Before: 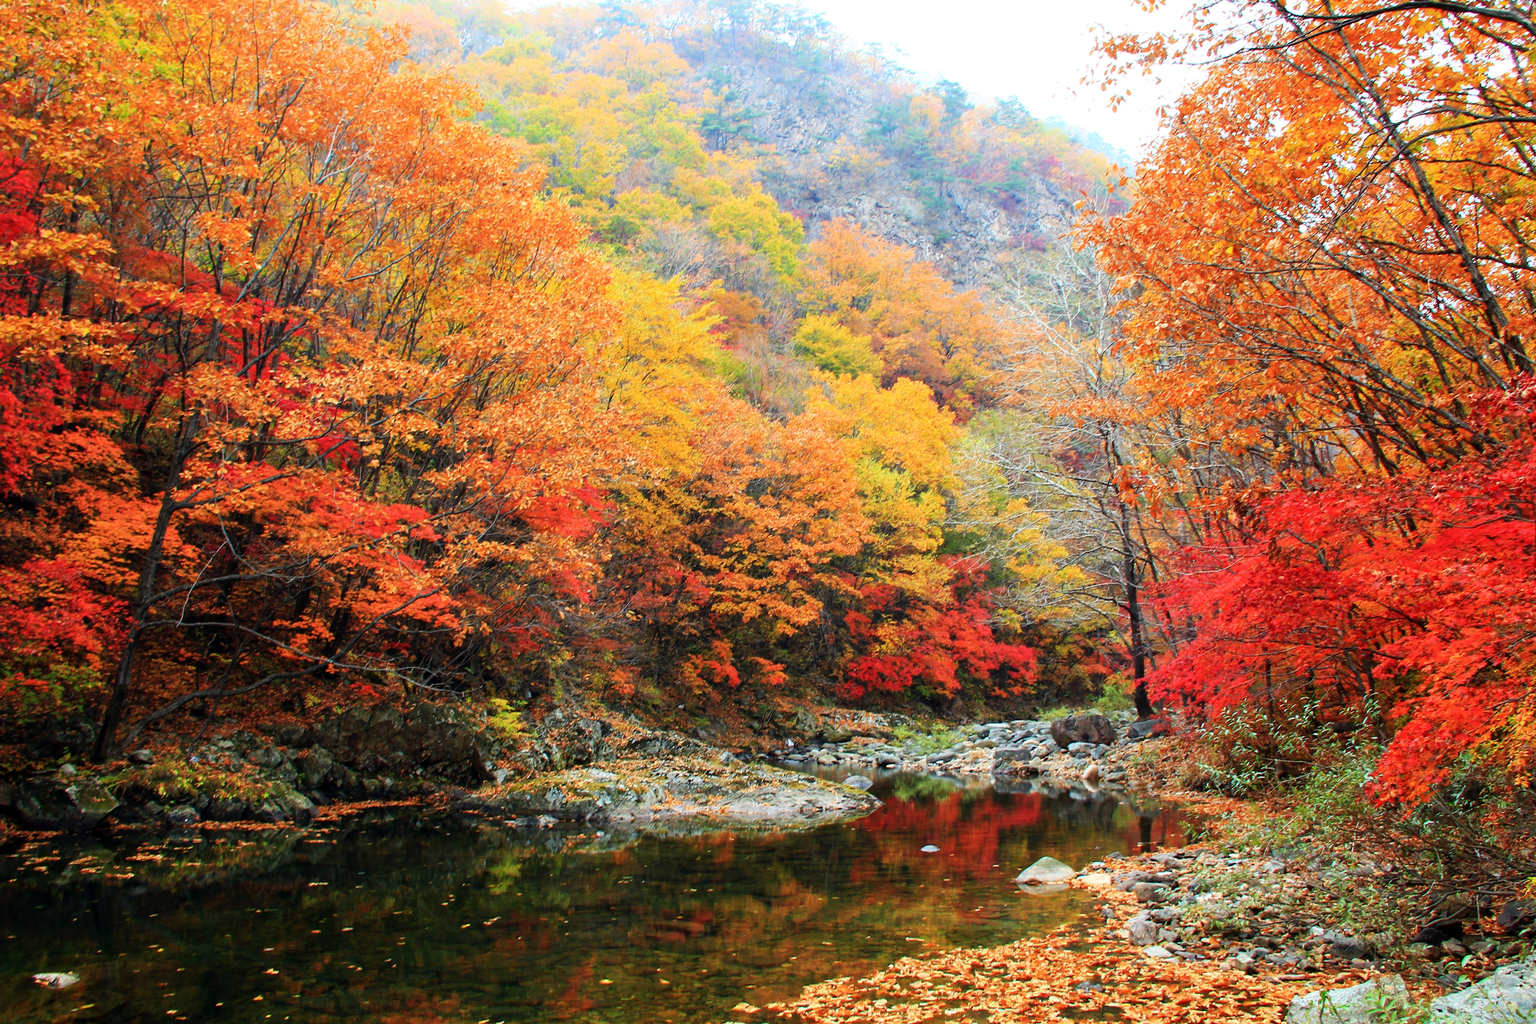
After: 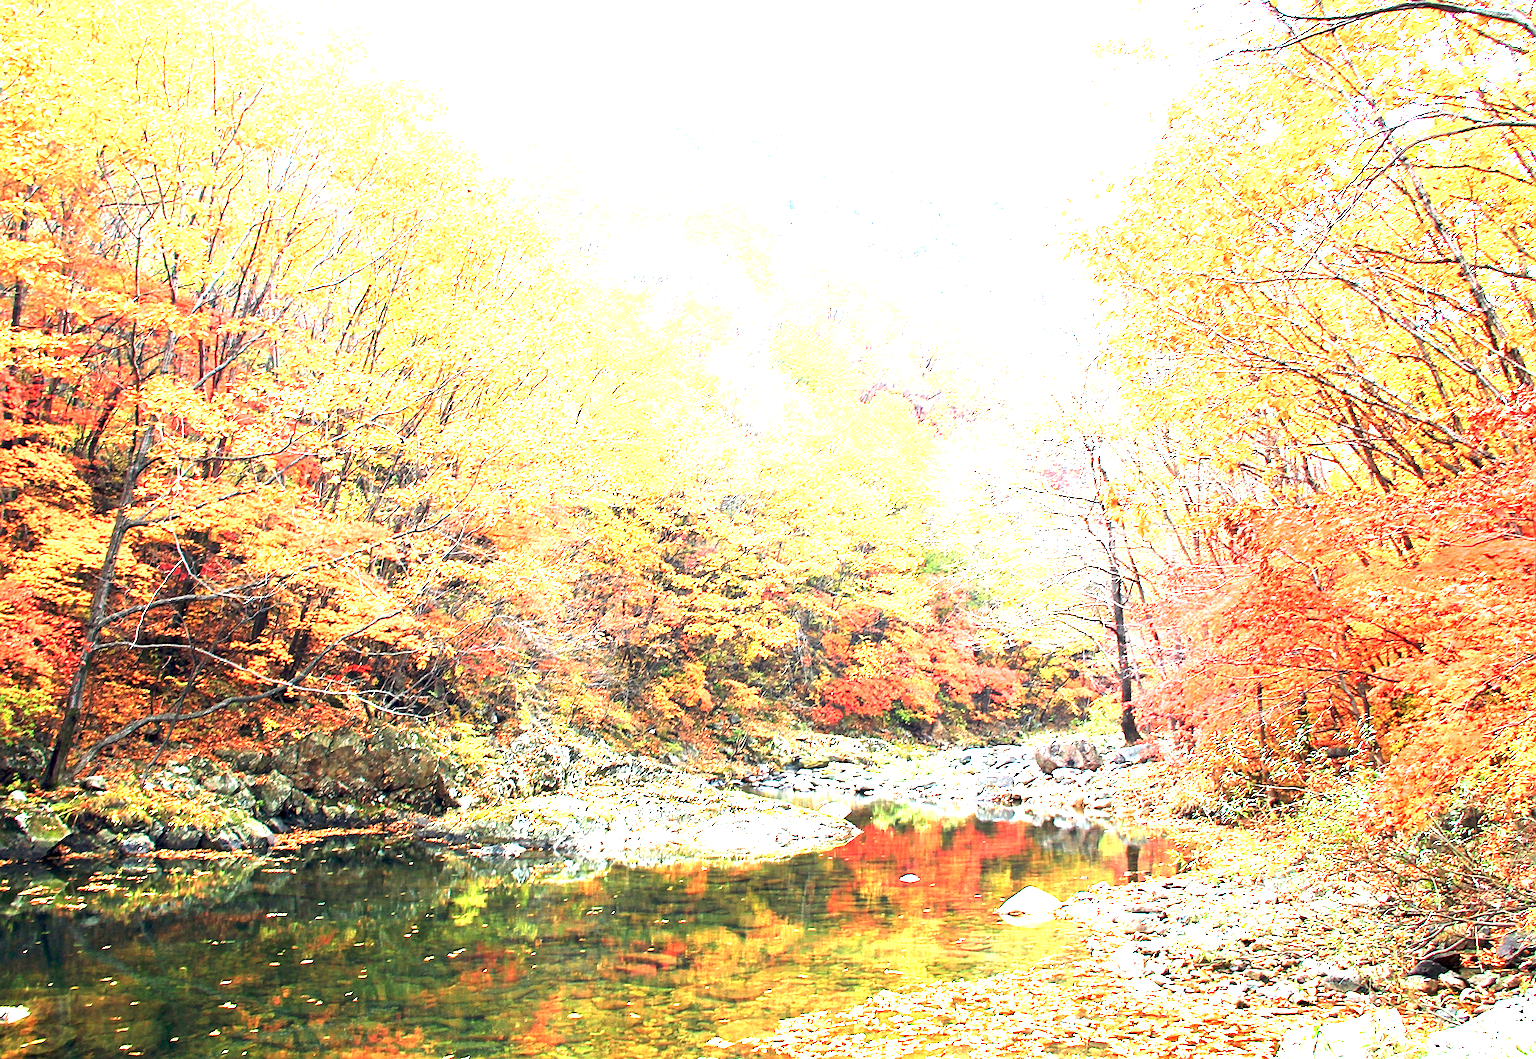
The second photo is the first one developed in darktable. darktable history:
tone curve: curves: ch0 [(0, 0) (0.003, 0.003) (0.011, 0.011) (0.025, 0.026) (0.044, 0.046) (0.069, 0.072) (0.1, 0.103) (0.136, 0.141) (0.177, 0.184) (0.224, 0.233) (0.277, 0.287) (0.335, 0.348) (0.399, 0.414) (0.468, 0.486) (0.543, 0.563) (0.623, 0.647) (0.709, 0.736) (0.801, 0.831) (0.898, 0.92) (1, 1)], preserve colors none
sharpen: on, module defaults
crop and rotate: left 3.331%
exposure: exposure 3.079 EV, compensate highlight preservation false
